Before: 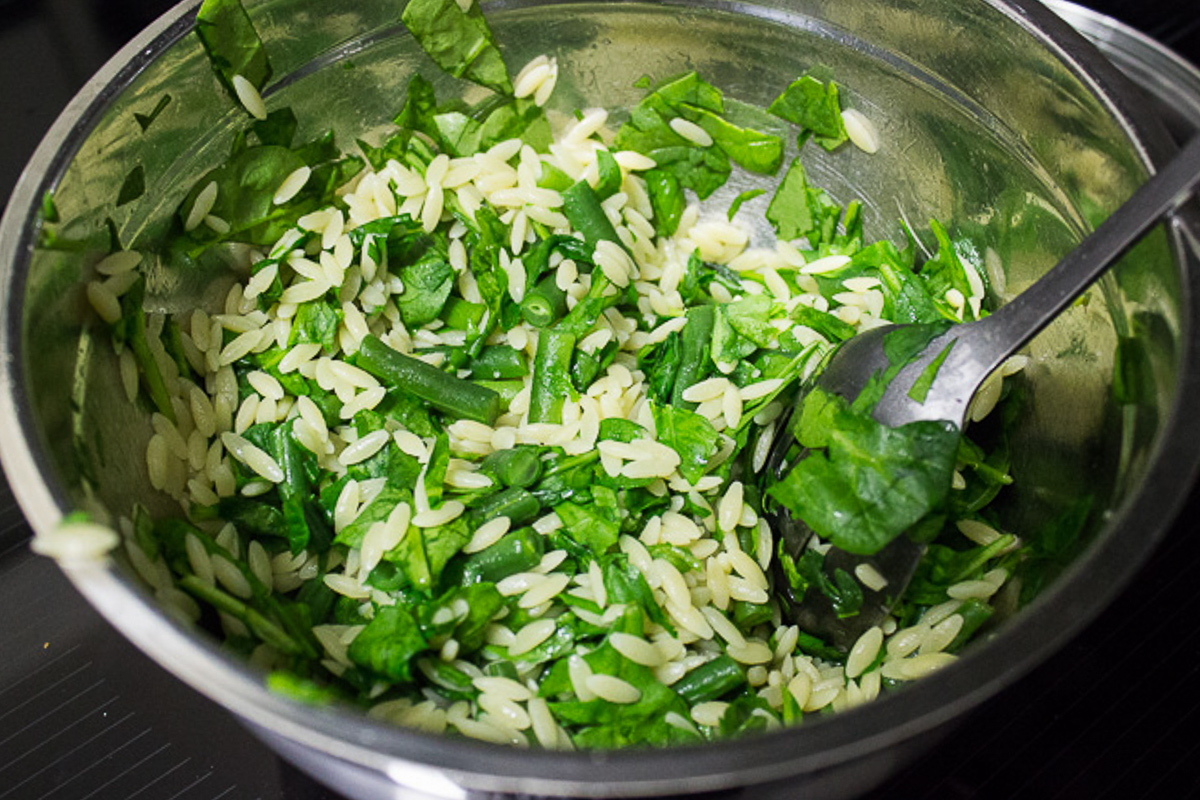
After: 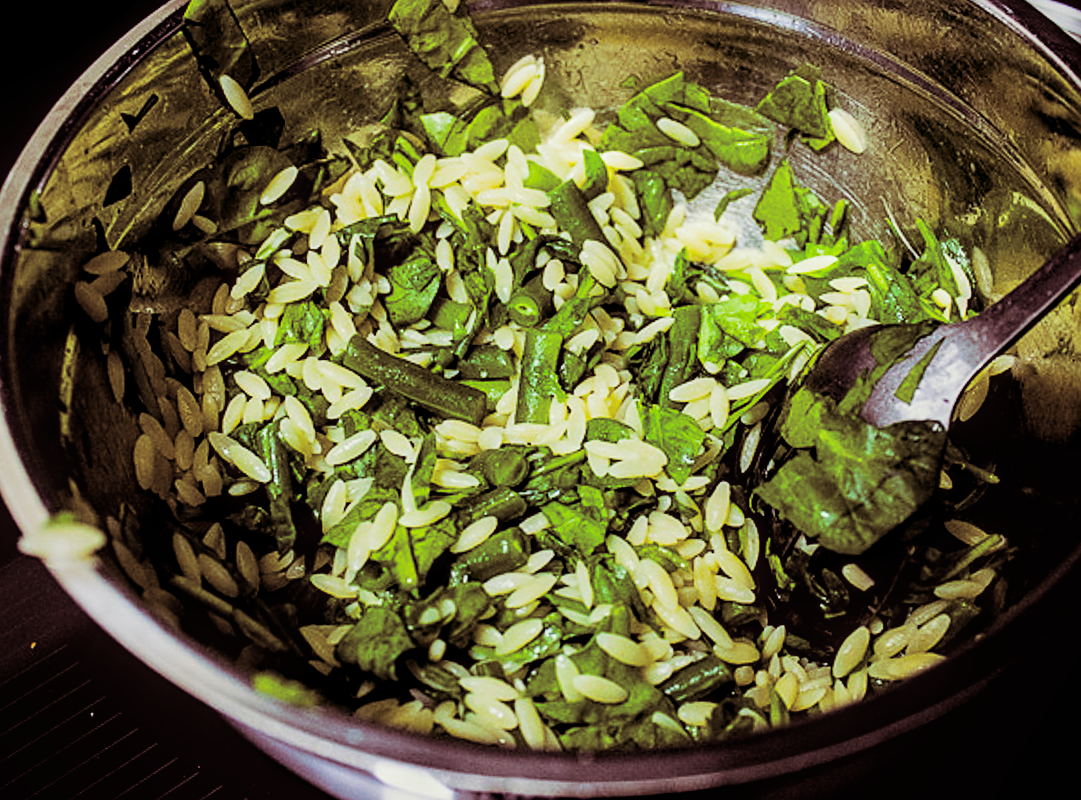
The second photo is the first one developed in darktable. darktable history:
local contrast: on, module defaults
crop and rotate: left 1.088%, right 8.807%
filmic rgb: black relative exposure -5 EV, white relative exposure 3.5 EV, hardness 3.19, contrast 1.4, highlights saturation mix -30%
color balance rgb: linear chroma grading › global chroma 15%, perceptual saturation grading › global saturation 30%
sharpen: on, module defaults
split-toning: shadows › hue 360°
exposure: black level correction 0.009, exposure 0.014 EV, compensate highlight preservation false
